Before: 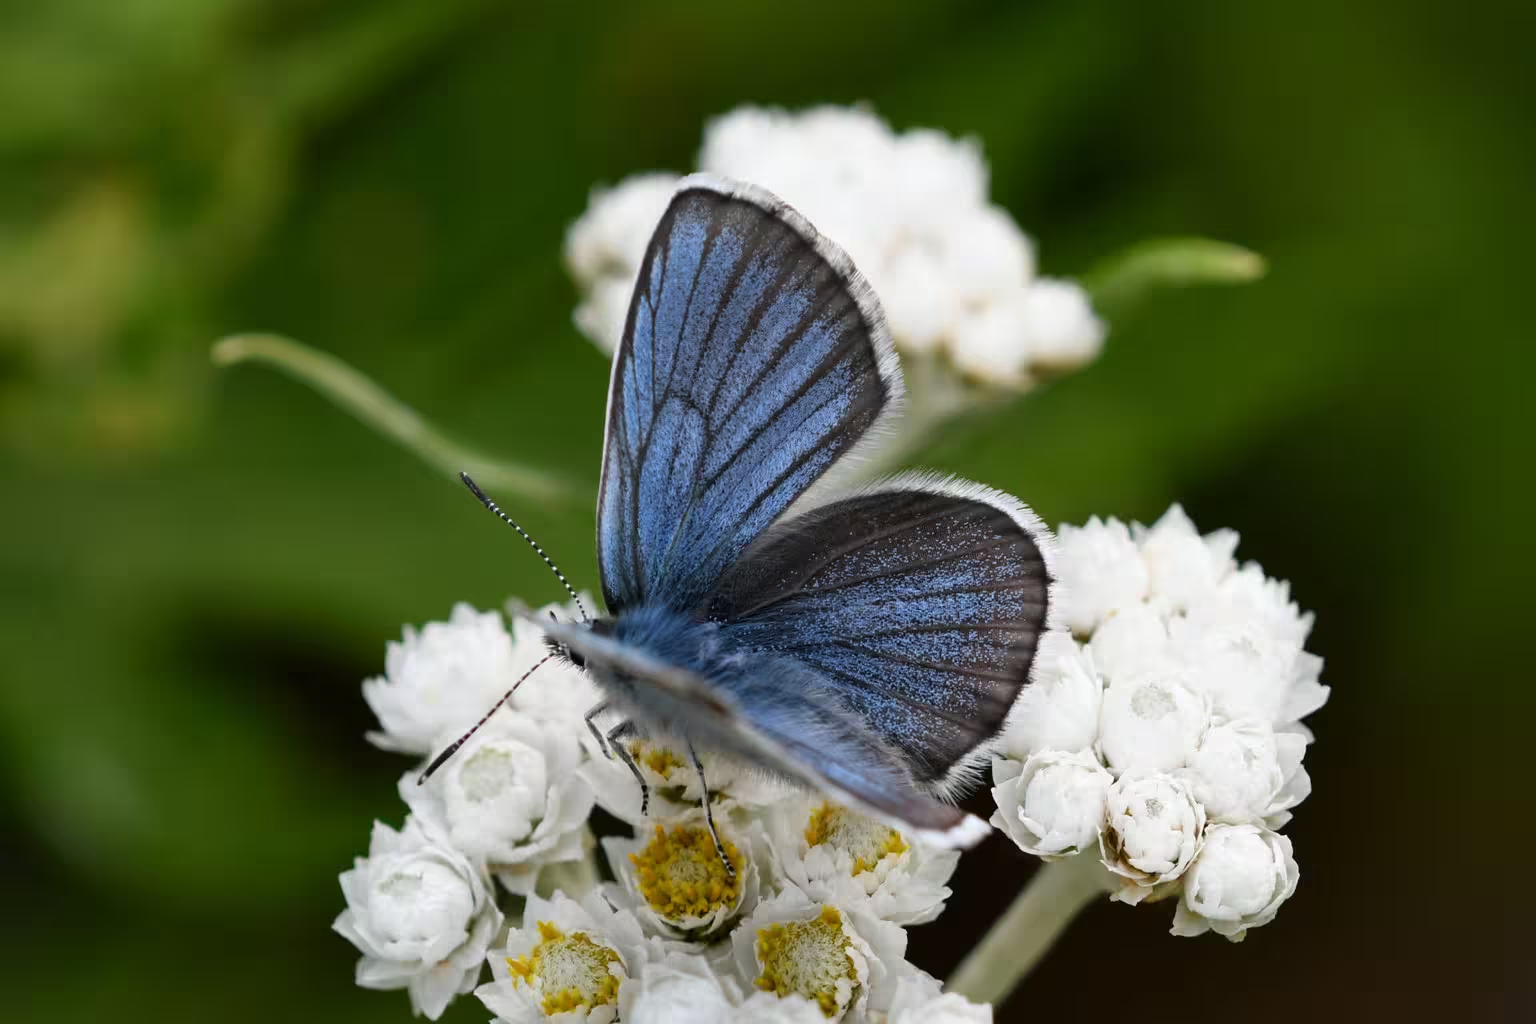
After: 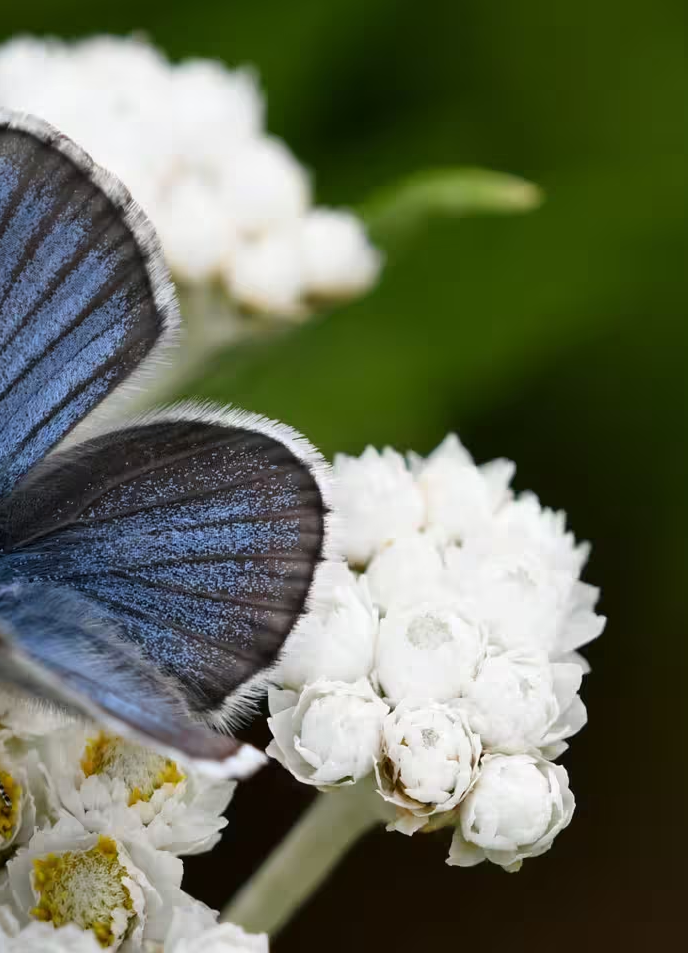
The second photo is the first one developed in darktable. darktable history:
crop: left 47.195%, top 6.905%, right 7.965%
